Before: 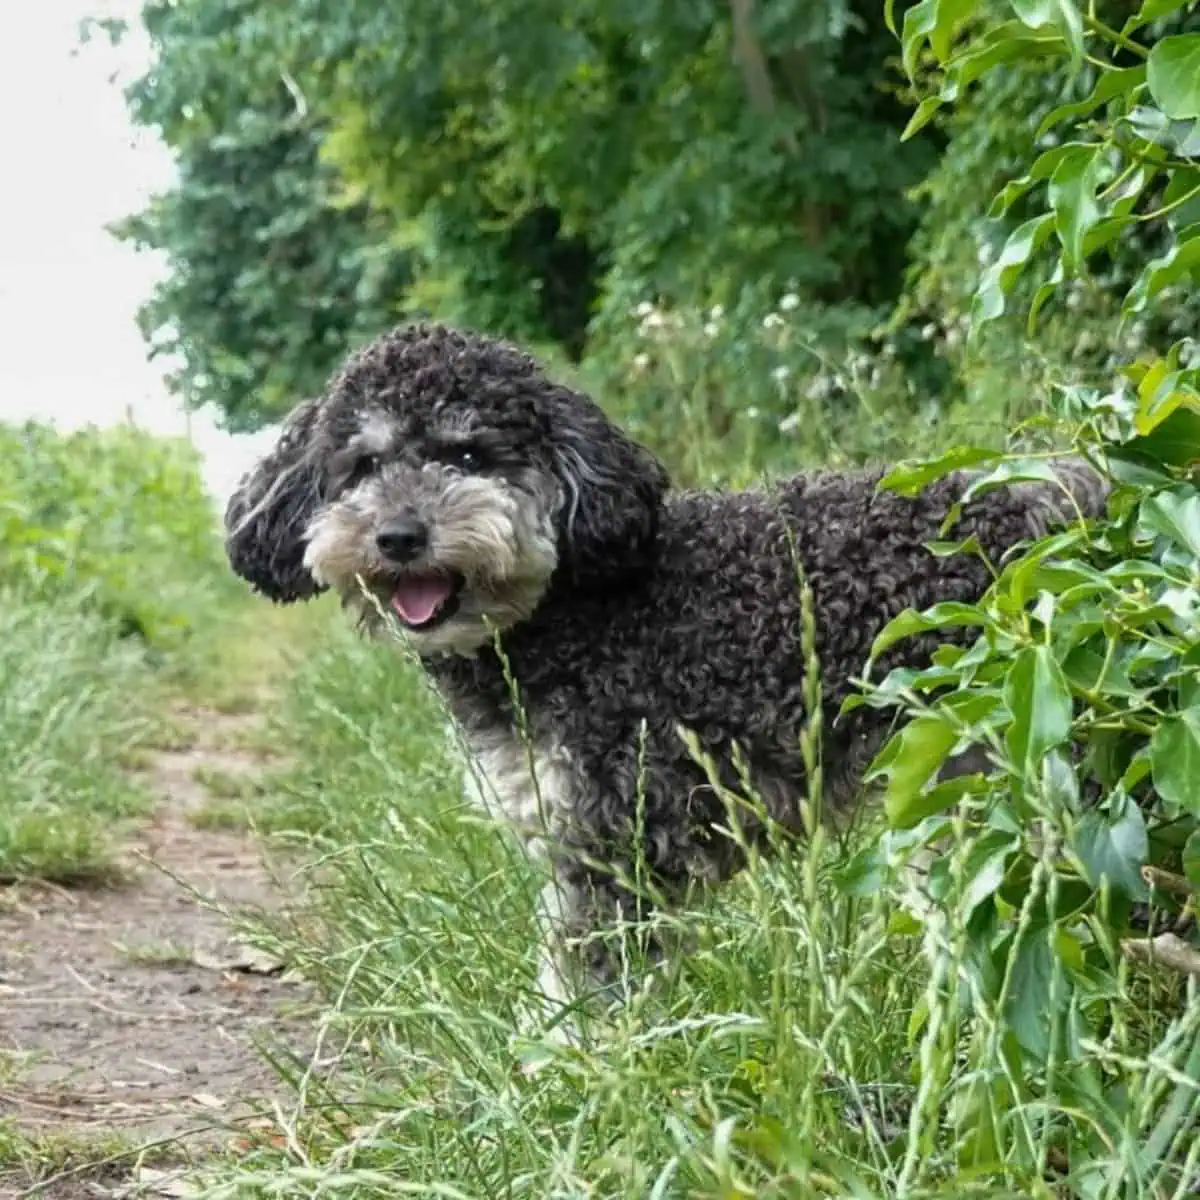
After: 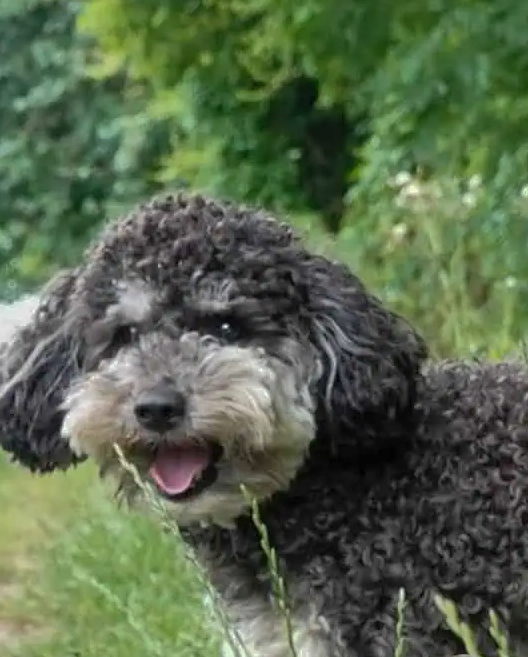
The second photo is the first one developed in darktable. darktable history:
crop: left 20.248%, top 10.86%, right 35.675%, bottom 34.321%
shadows and highlights: shadows 40, highlights -60
